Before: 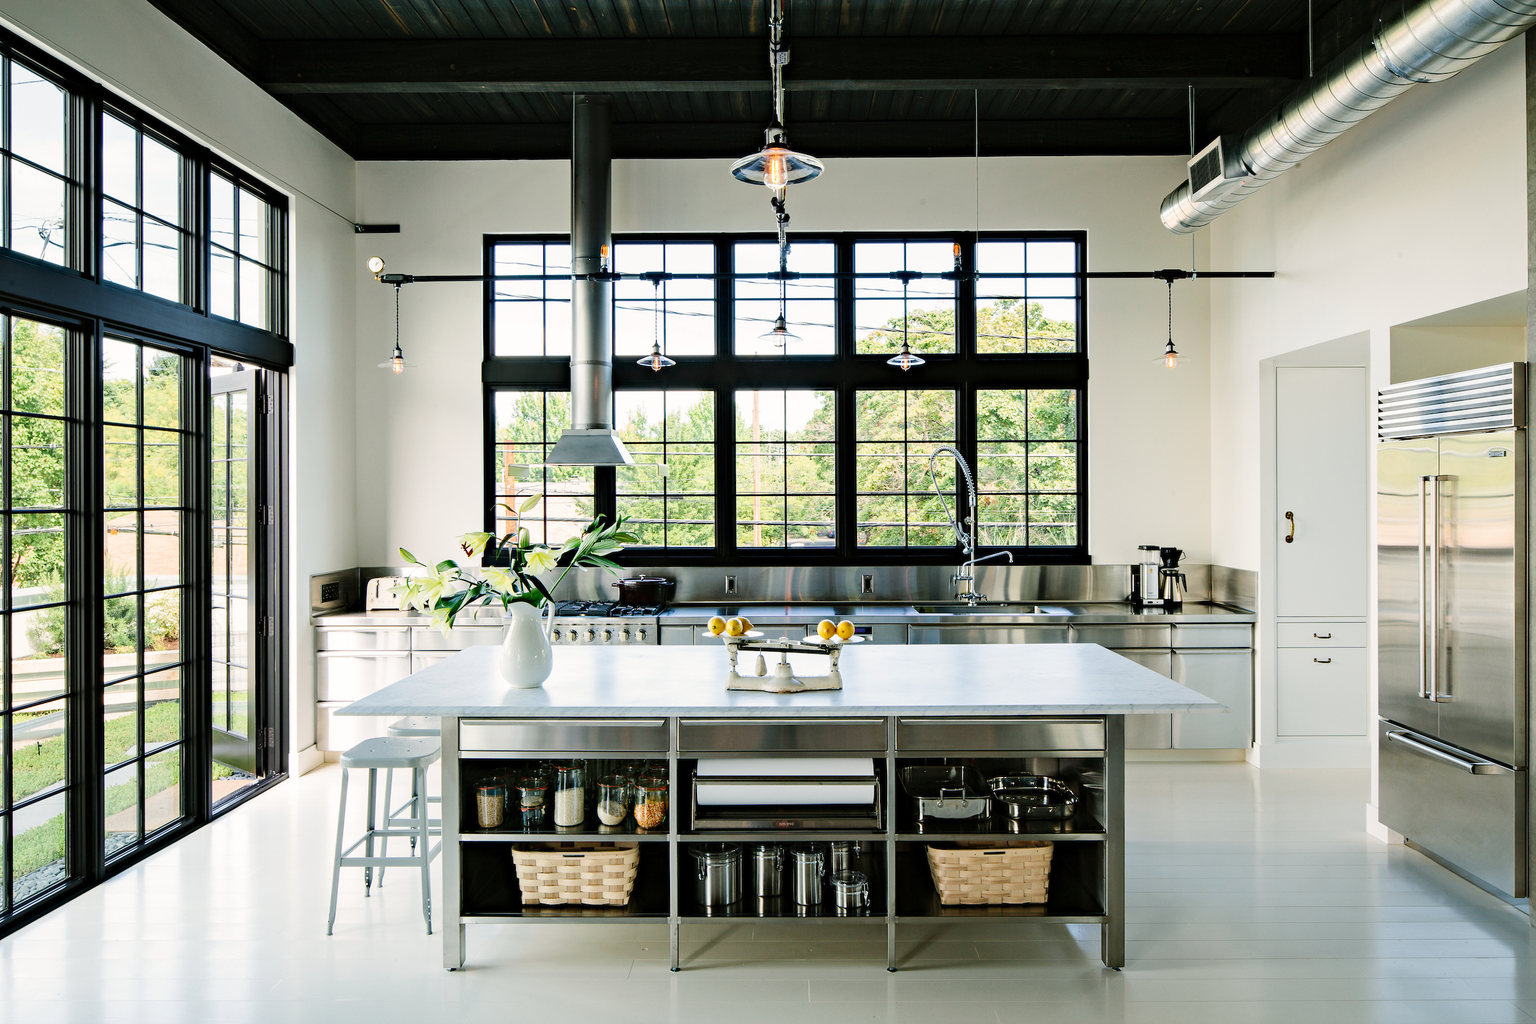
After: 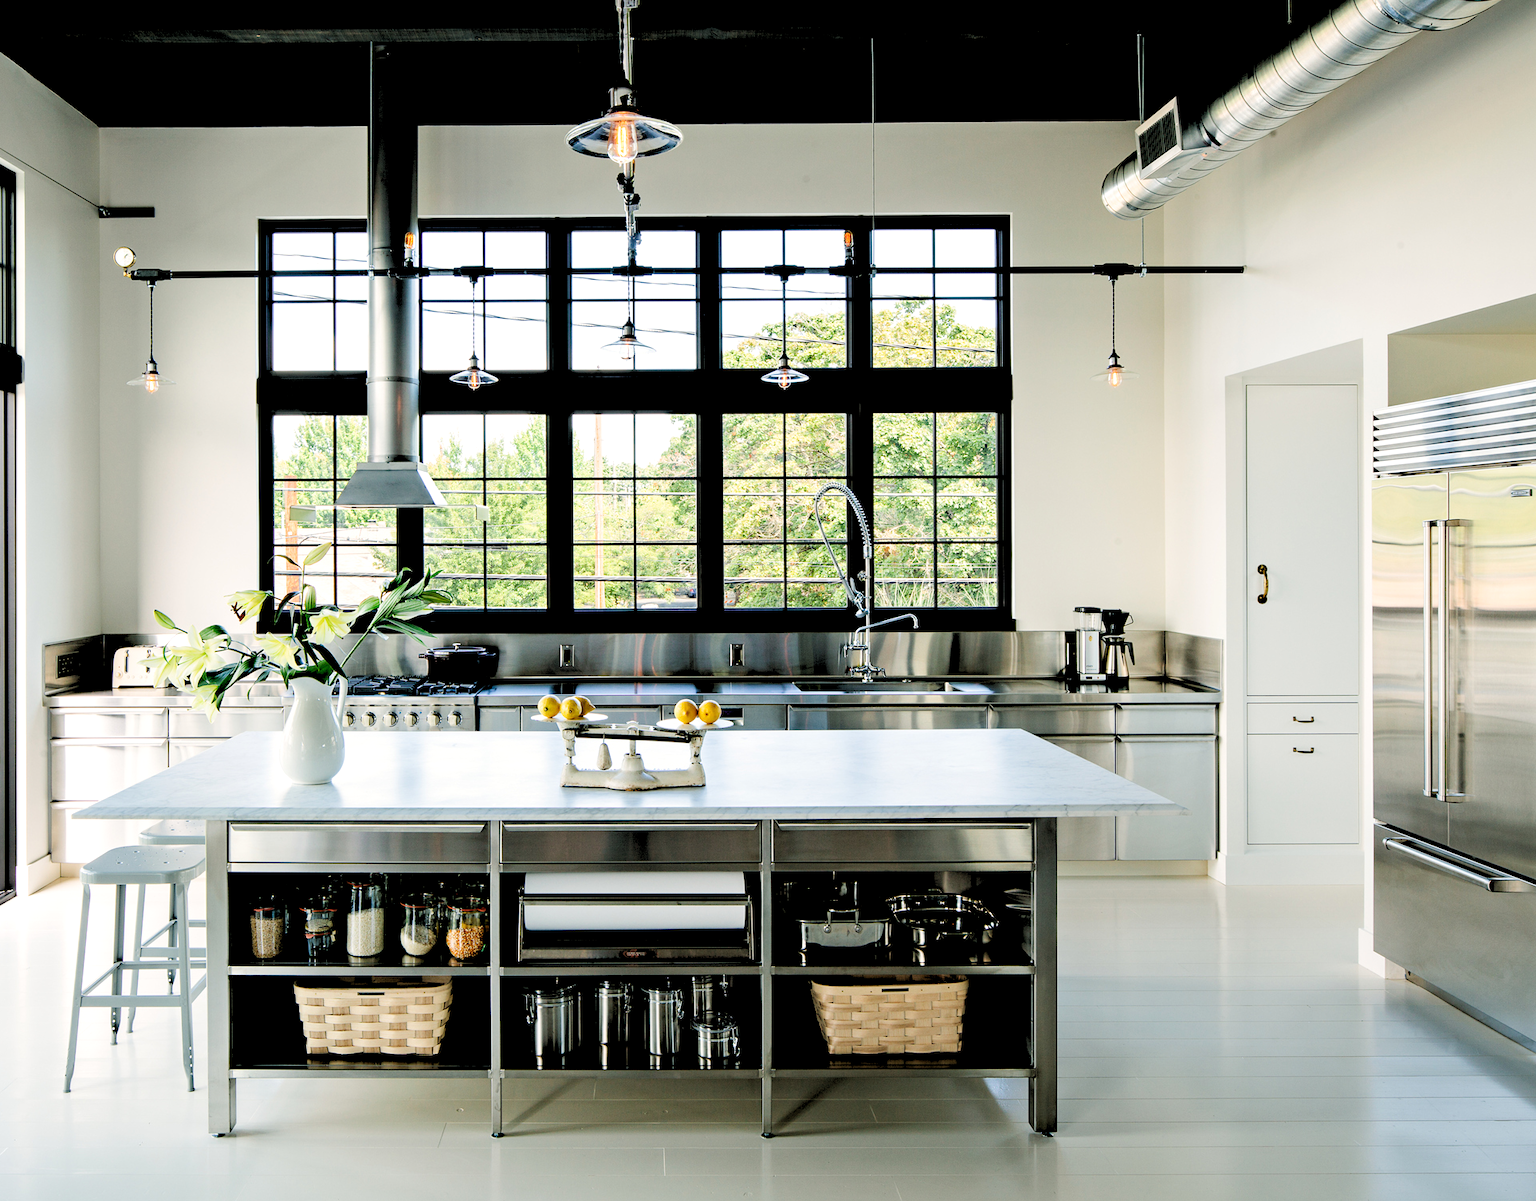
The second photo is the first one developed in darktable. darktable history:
crop and rotate: left 17.959%, top 5.771%, right 1.742%
rgb levels: levels [[0.029, 0.461, 0.922], [0, 0.5, 1], [0, 0.5, 1]]
